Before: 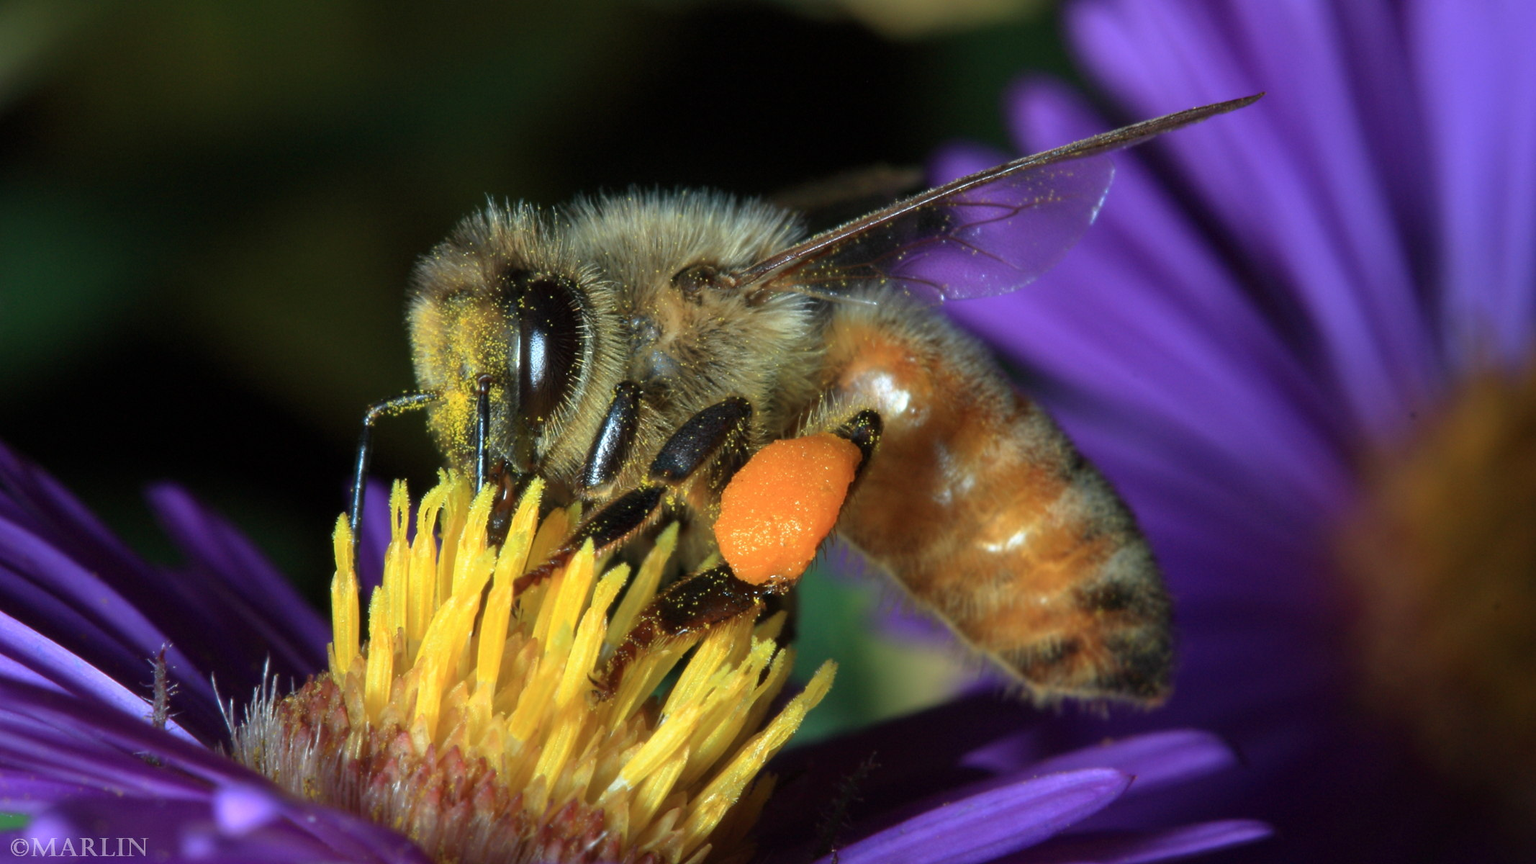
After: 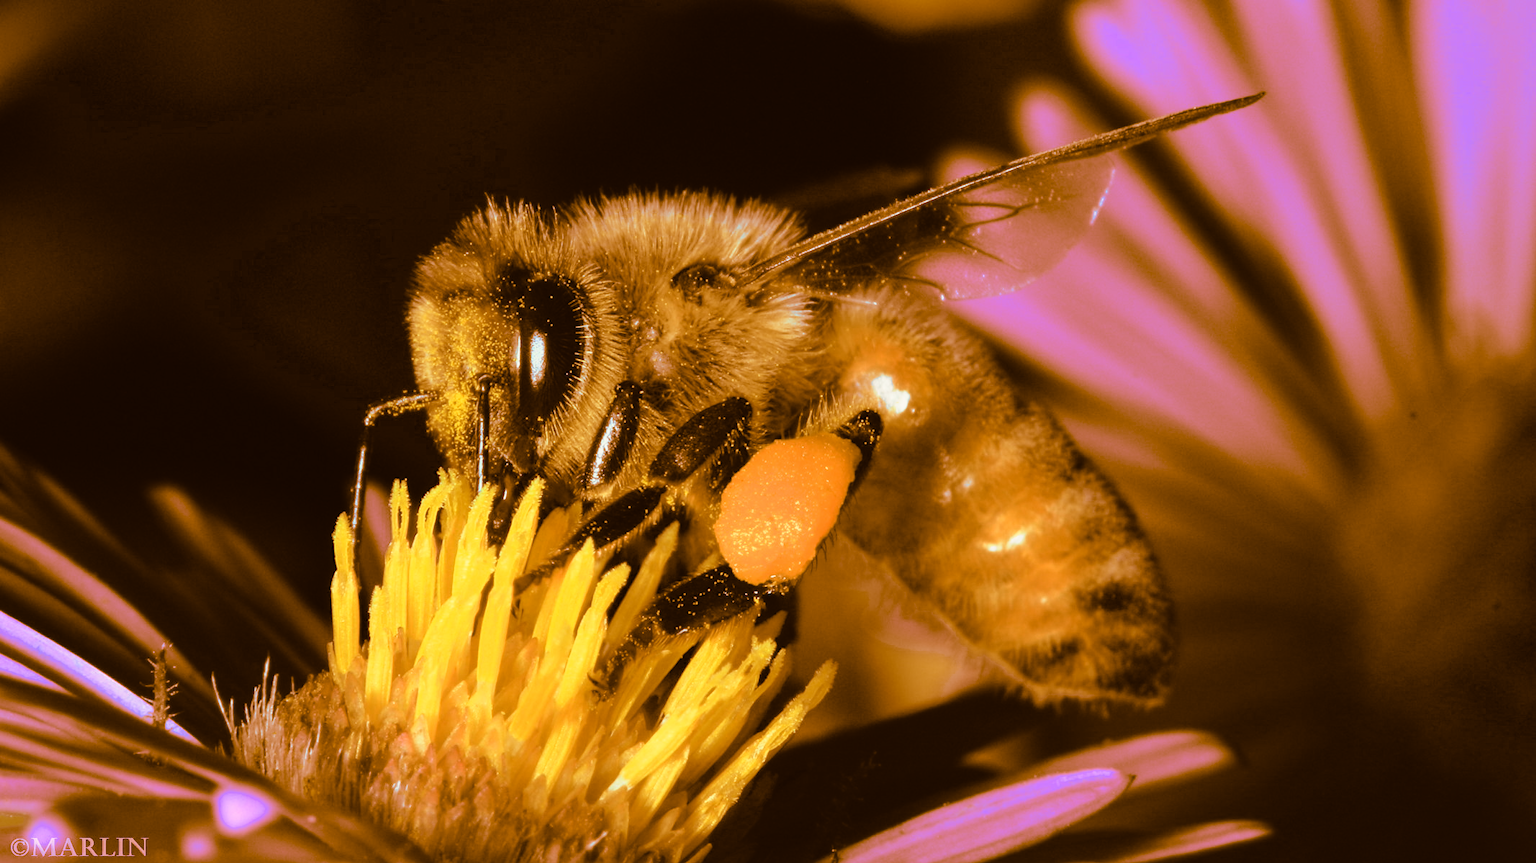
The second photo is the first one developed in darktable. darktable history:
split-toning: shadows › hue 26°, shadows › saturation 0.92, highlights › hue 40°, highlights › saturation 0.92, balance -63, compress 0%
tone curve: curves: ch0 [(0.001, 0.029) (0.084, 0.074) (0.162, 0.165) (0.304, 0.382) (0.466, 0.576) (0.654, 0.741) (0.848, 0.906) (0.984, 0.963)]; ch1 [(0, 0) (0.34, 0.235) (0.46, 0.46) (0.515, 0.502) (0.553, 0.567) (0.764, 0.815) (1, 1)]; ch2 [(0, 0) (0.44, 0.458) (0.479, 0.492) (0.524, 0.507) (0.547, 0.579) (0.673, 0.712) (1, 1)], color space Lab, independent channels, preserve colors none
